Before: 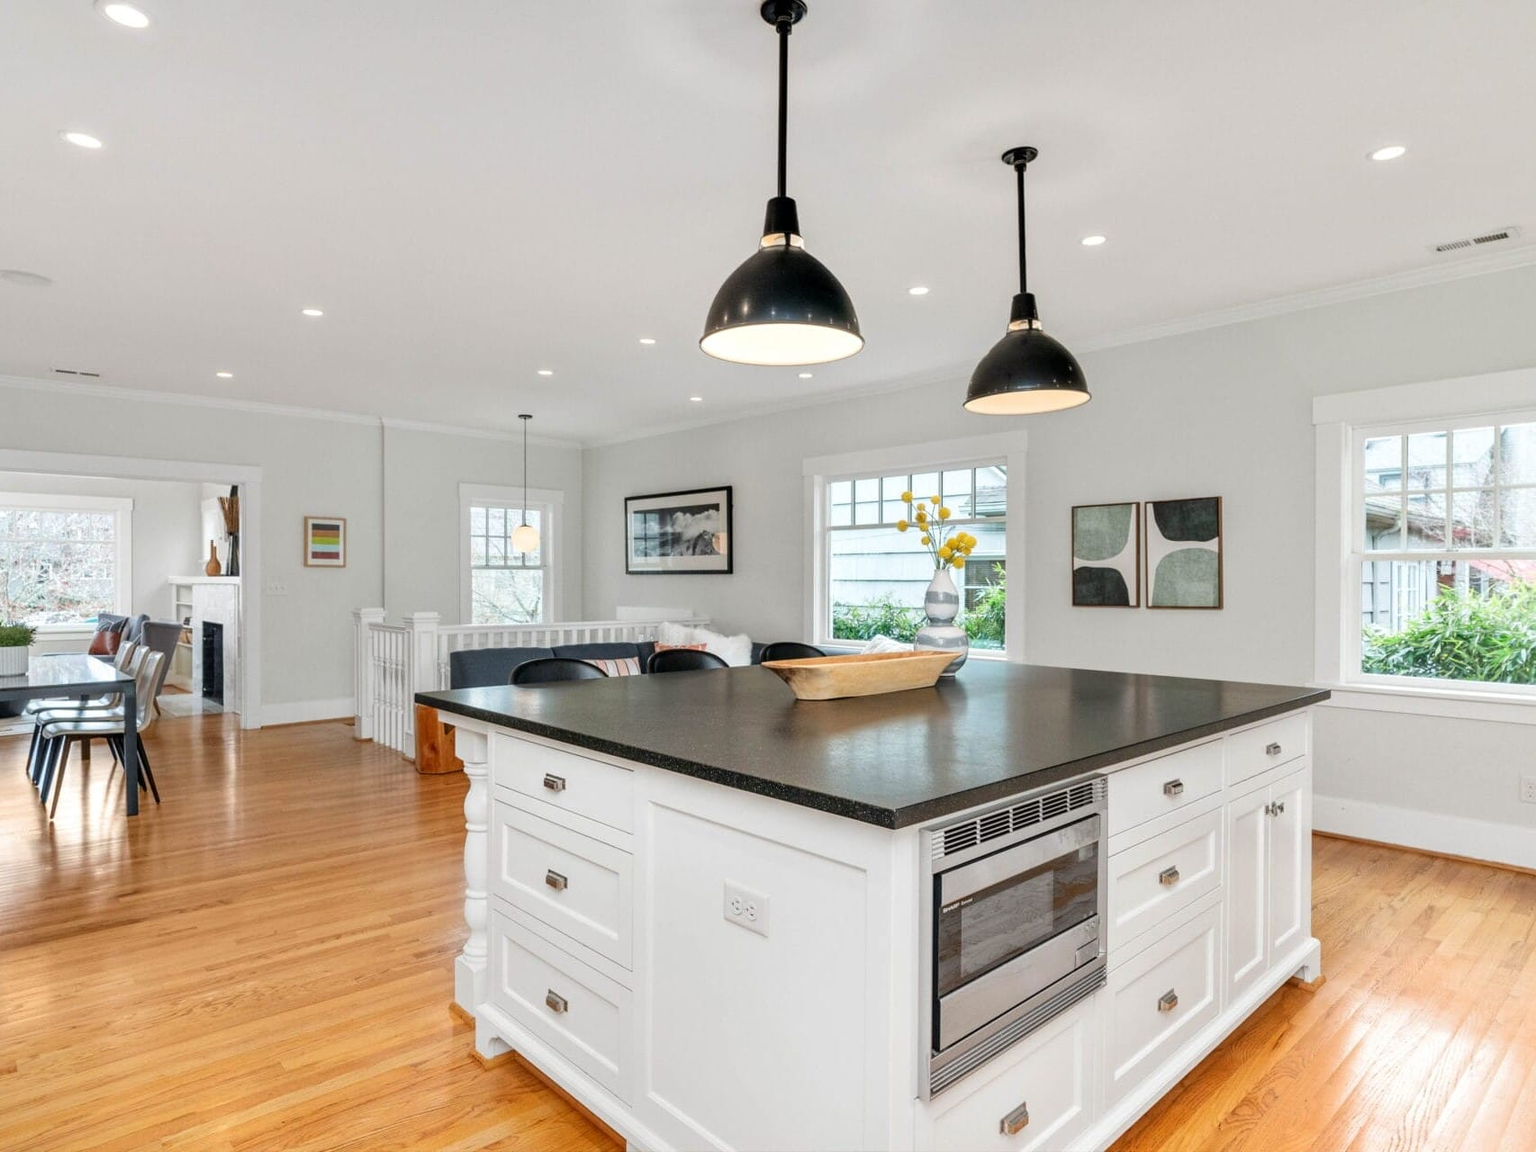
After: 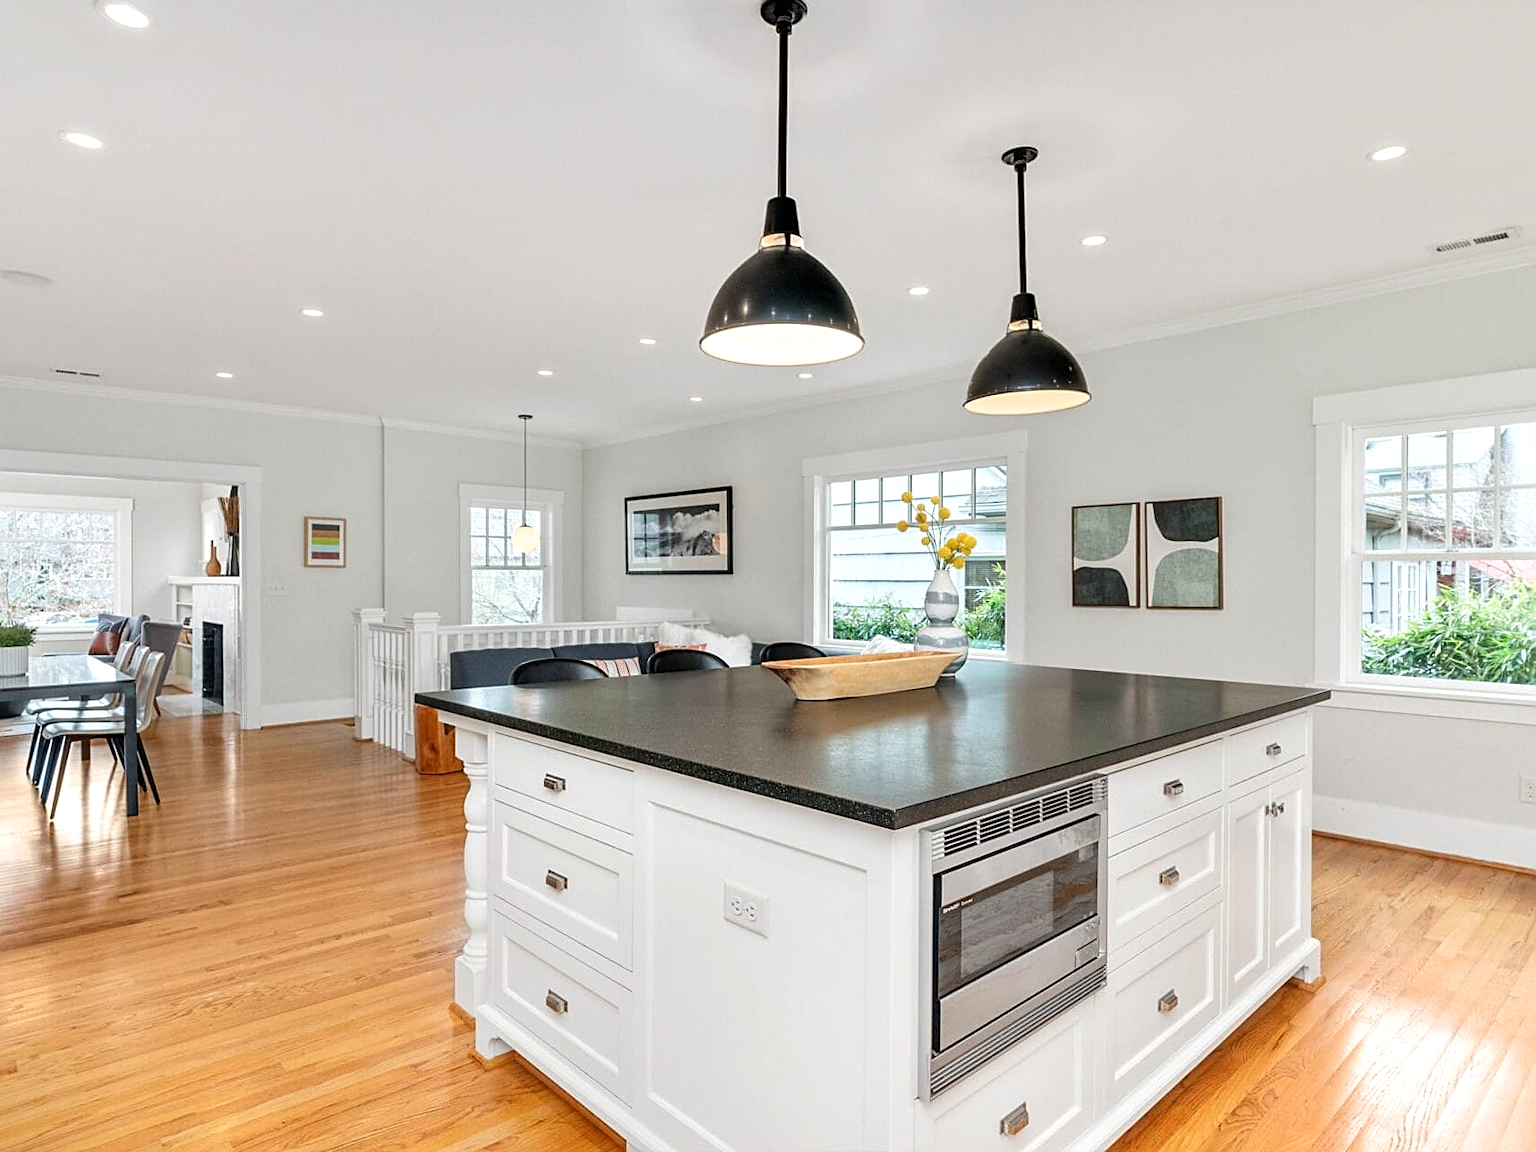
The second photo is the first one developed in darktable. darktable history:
exposure: exposure 0.127 EV, compensate highlight preservation false
sharpen: on, module defaults
tone equalizer: on, module defaults
